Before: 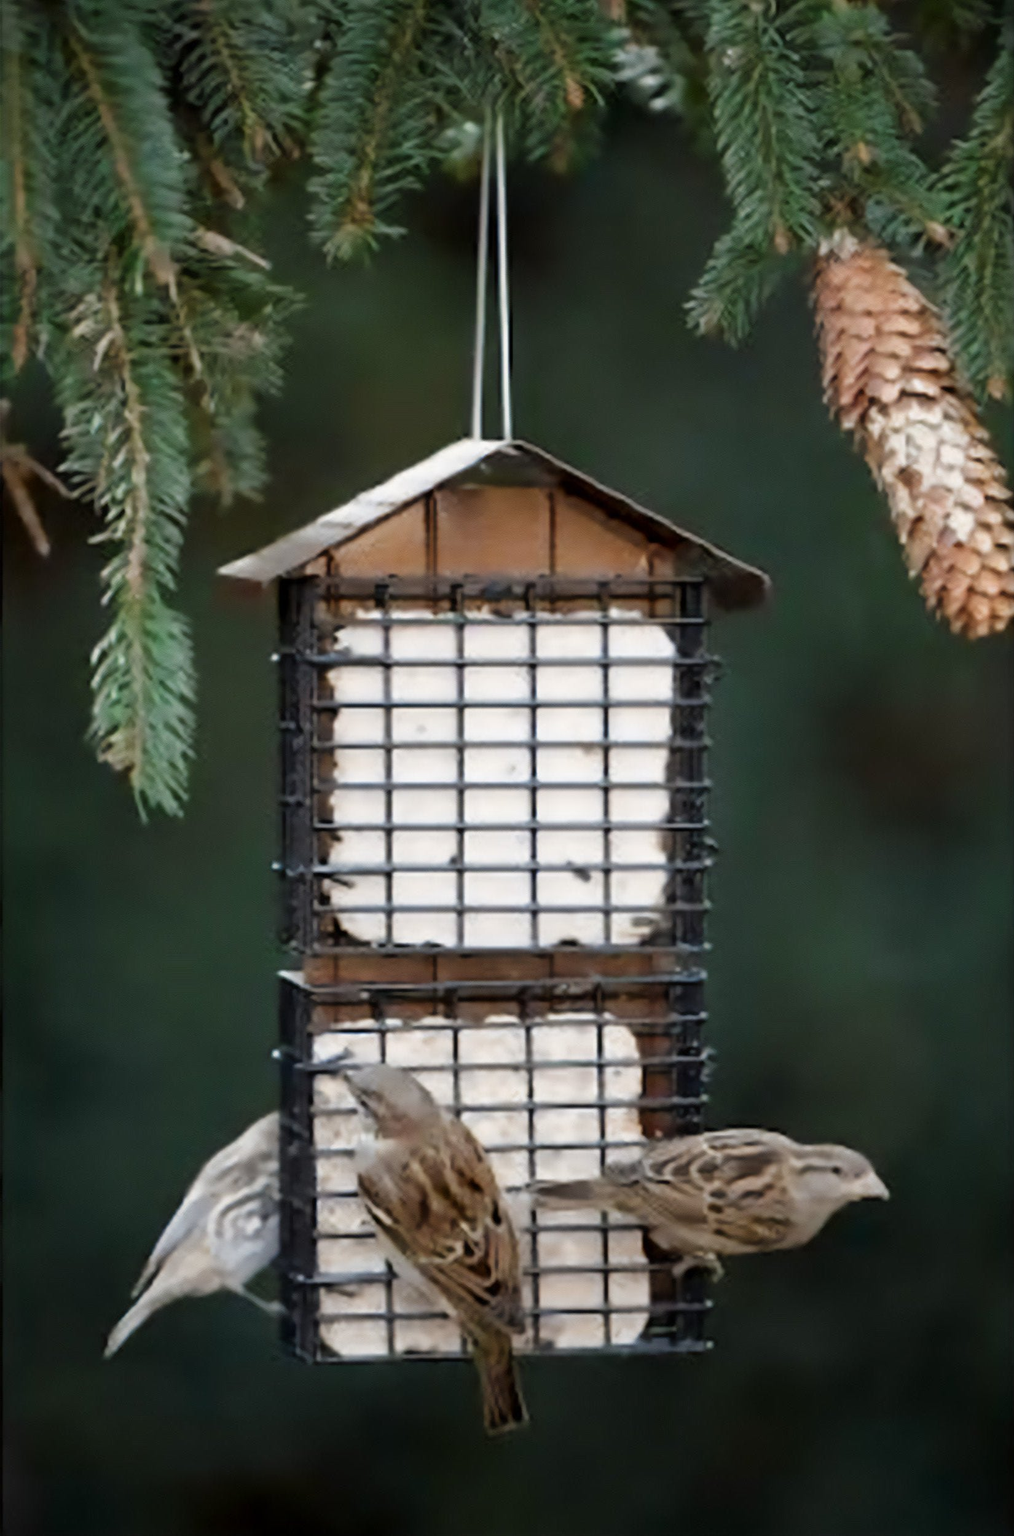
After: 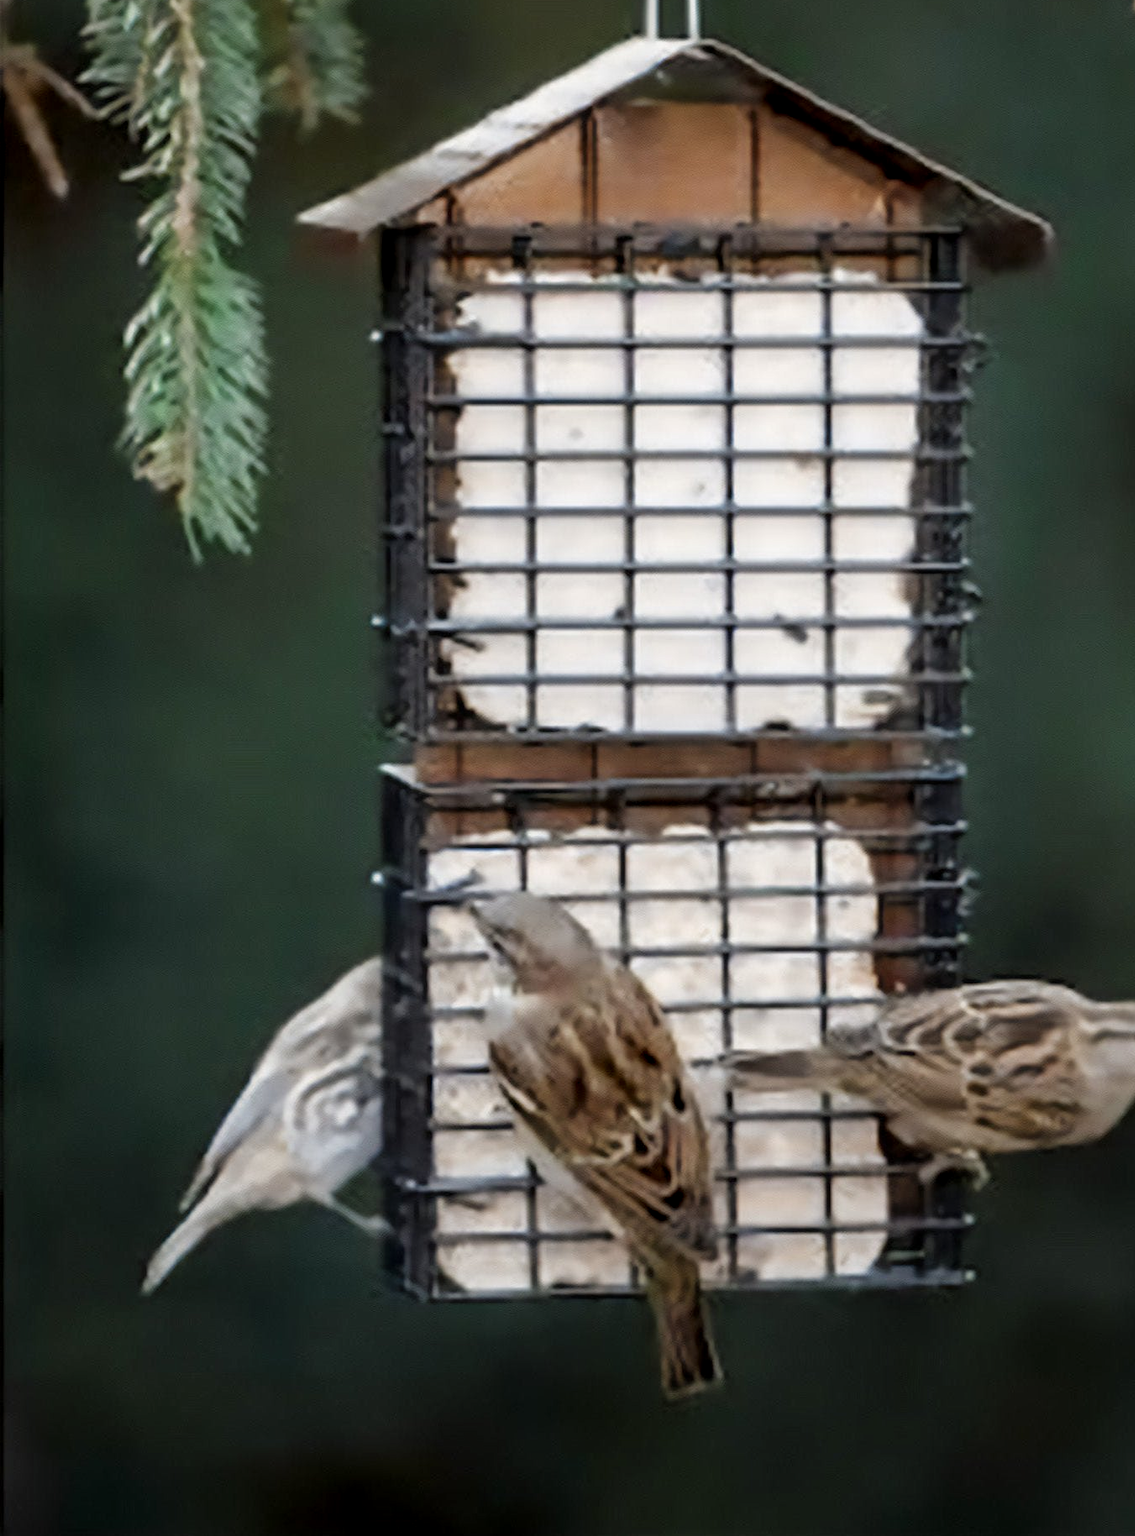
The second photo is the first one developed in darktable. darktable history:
exposure: compensate exposure bias true, compensate highlight preservation false
local contrast: on, module defaults
crop: top 26.812%, right 18.003%
